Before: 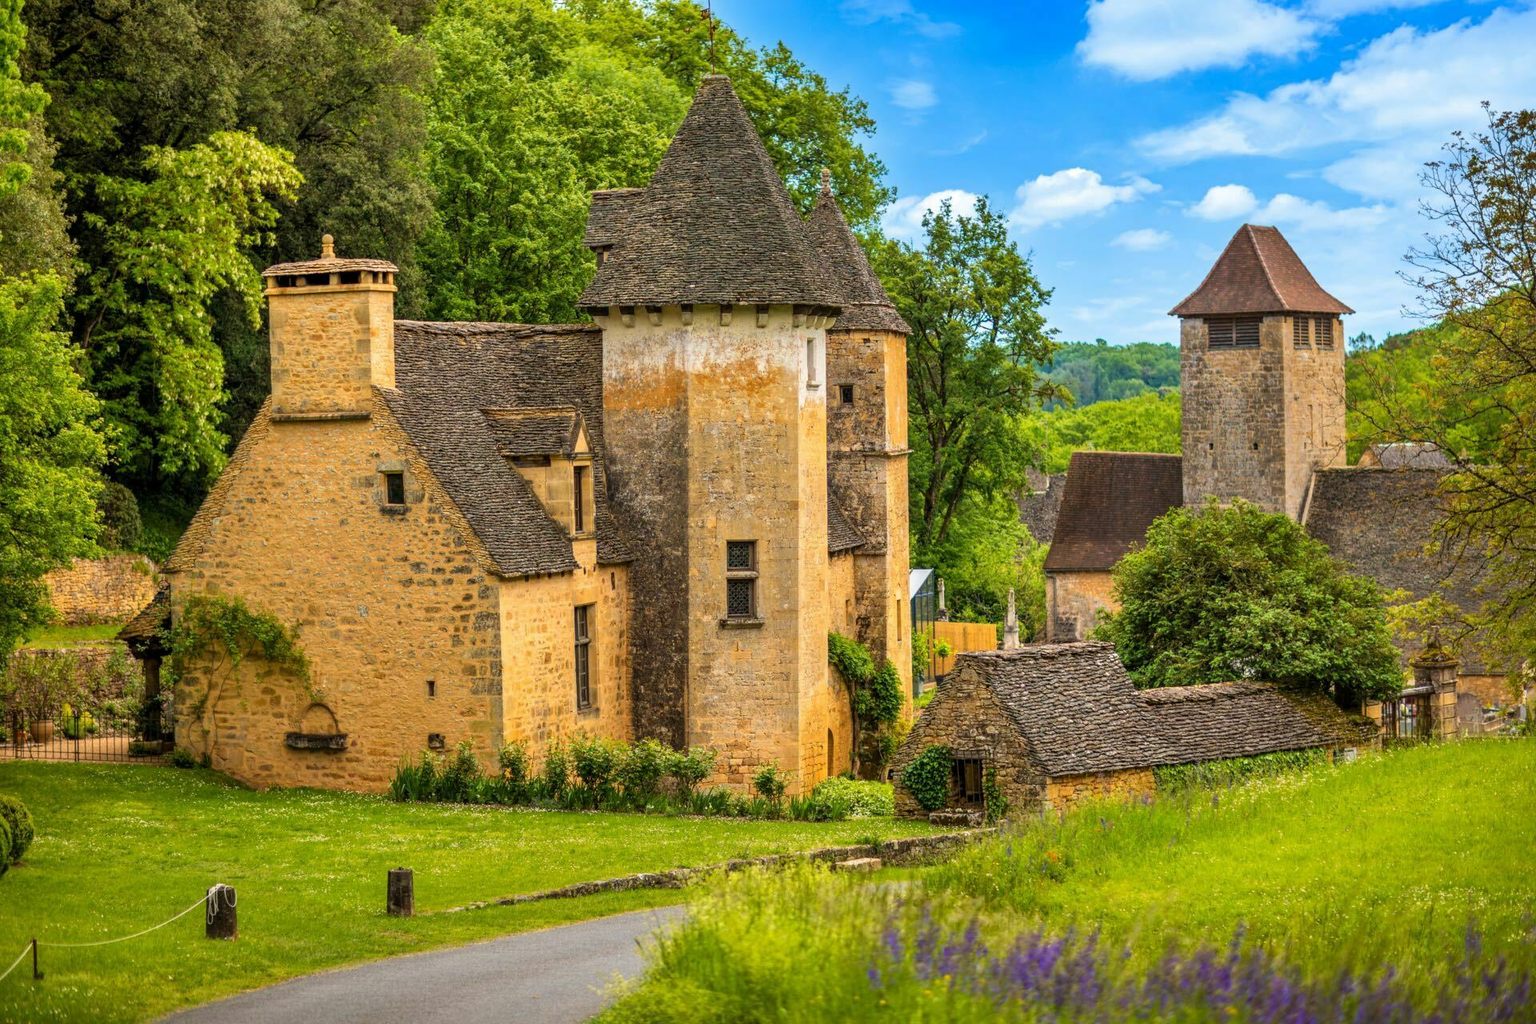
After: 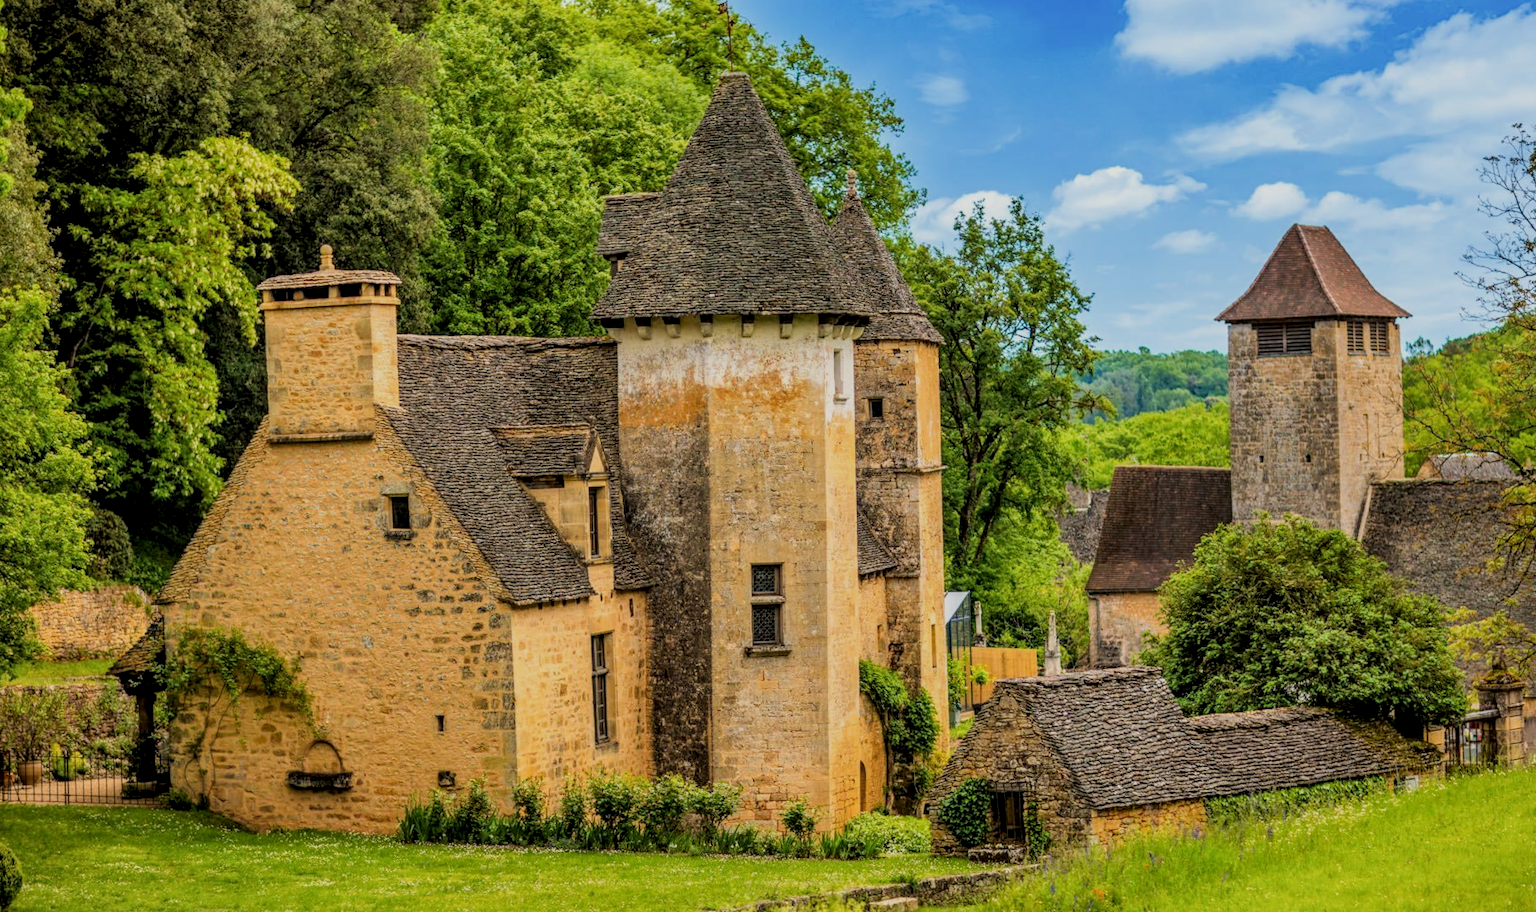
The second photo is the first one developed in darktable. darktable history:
local contrast: on, module defaults
filmic rgb: black relative exposure -7.65 EV, white relative exposure 4.56 EV, hardness 3.61
crop and rotate: angle 0.6°, left 0.324%, right 3.466%, bottom 14.254%
color correction: highlights b* 0.003
